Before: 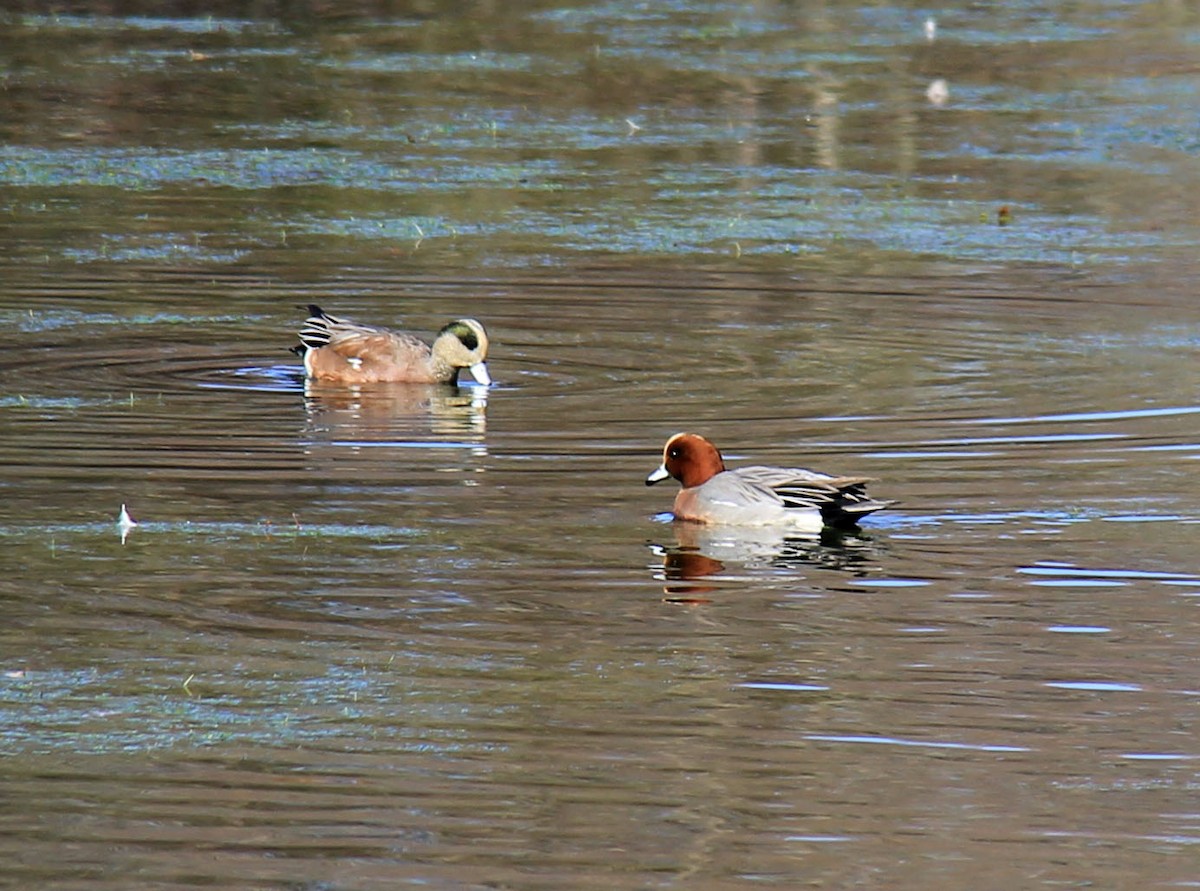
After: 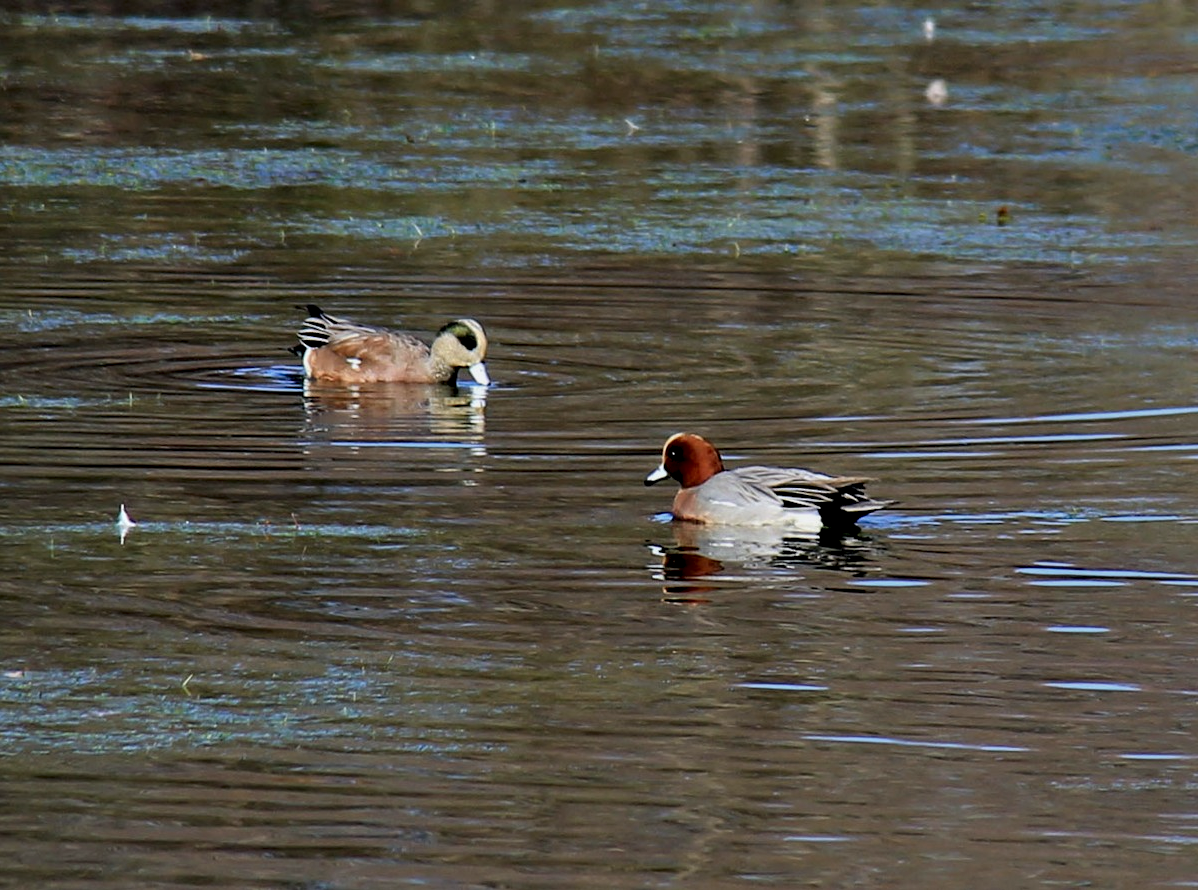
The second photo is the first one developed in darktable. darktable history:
exposure: exposure -0.932 EV, compensate exposure bias true, compensate highlight preservation false
contrast equalizer: y [[0.6 ×6], [0.55 ×6], [0 ×6], [0 ×6], [0 ×6]]
crop and rotate: left 0.152%, bottom 0.004%
